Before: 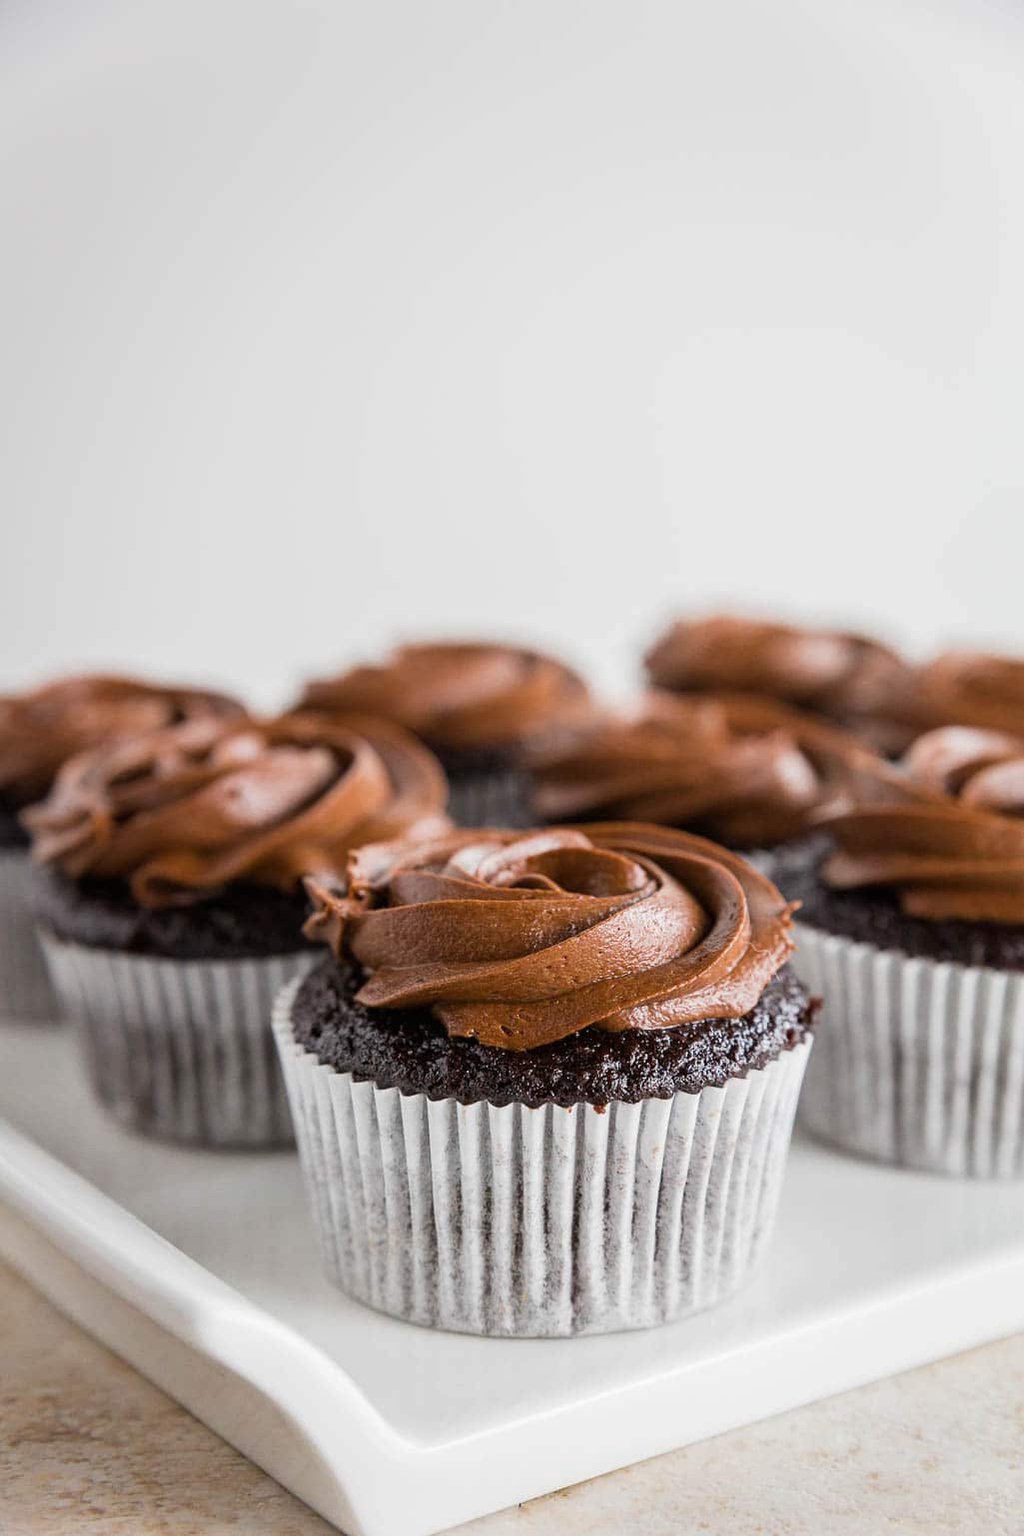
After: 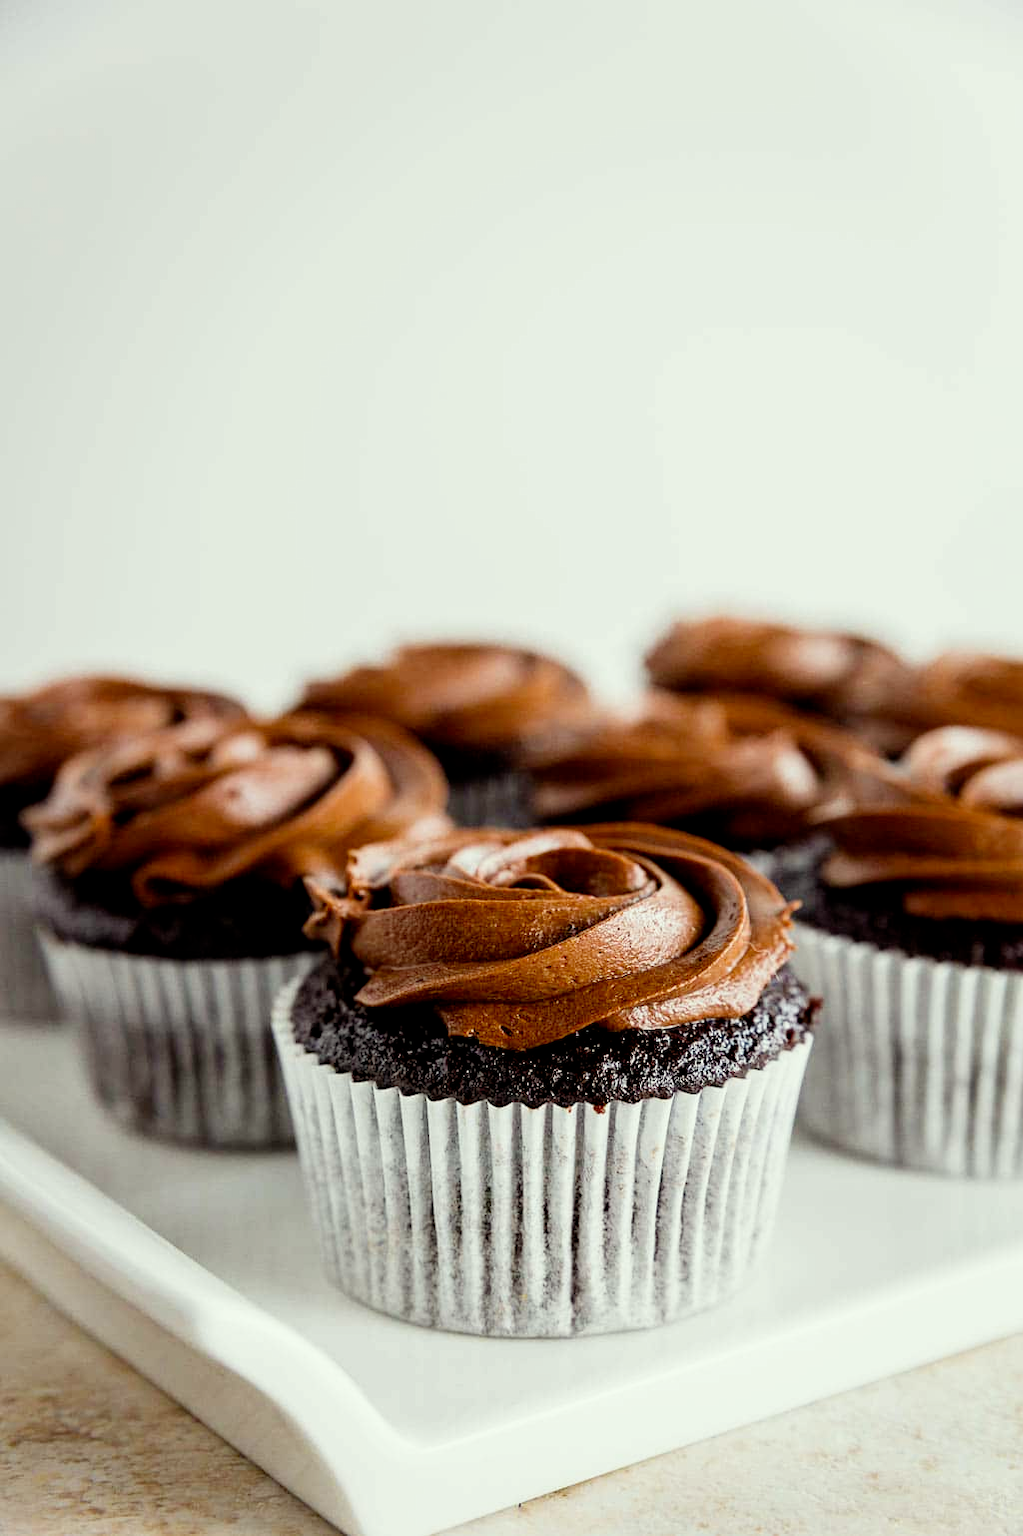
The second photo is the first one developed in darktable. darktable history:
color correction: highlights a* -4.73, highlights b* 5.06, saturation 0.97
filmic rgb: black relative exposure -6.3 EV, white relative exposure 2.8 EV, threshold 3 EV, target black luminance 0%, hardness 4.6, latitude 67.35%, contrast 1.292, shadows ↔ highlights balance -3.5%, preserve chrominance no, color science v4 (2020), contrast in shadows soft, enable highlight reconstruction true
